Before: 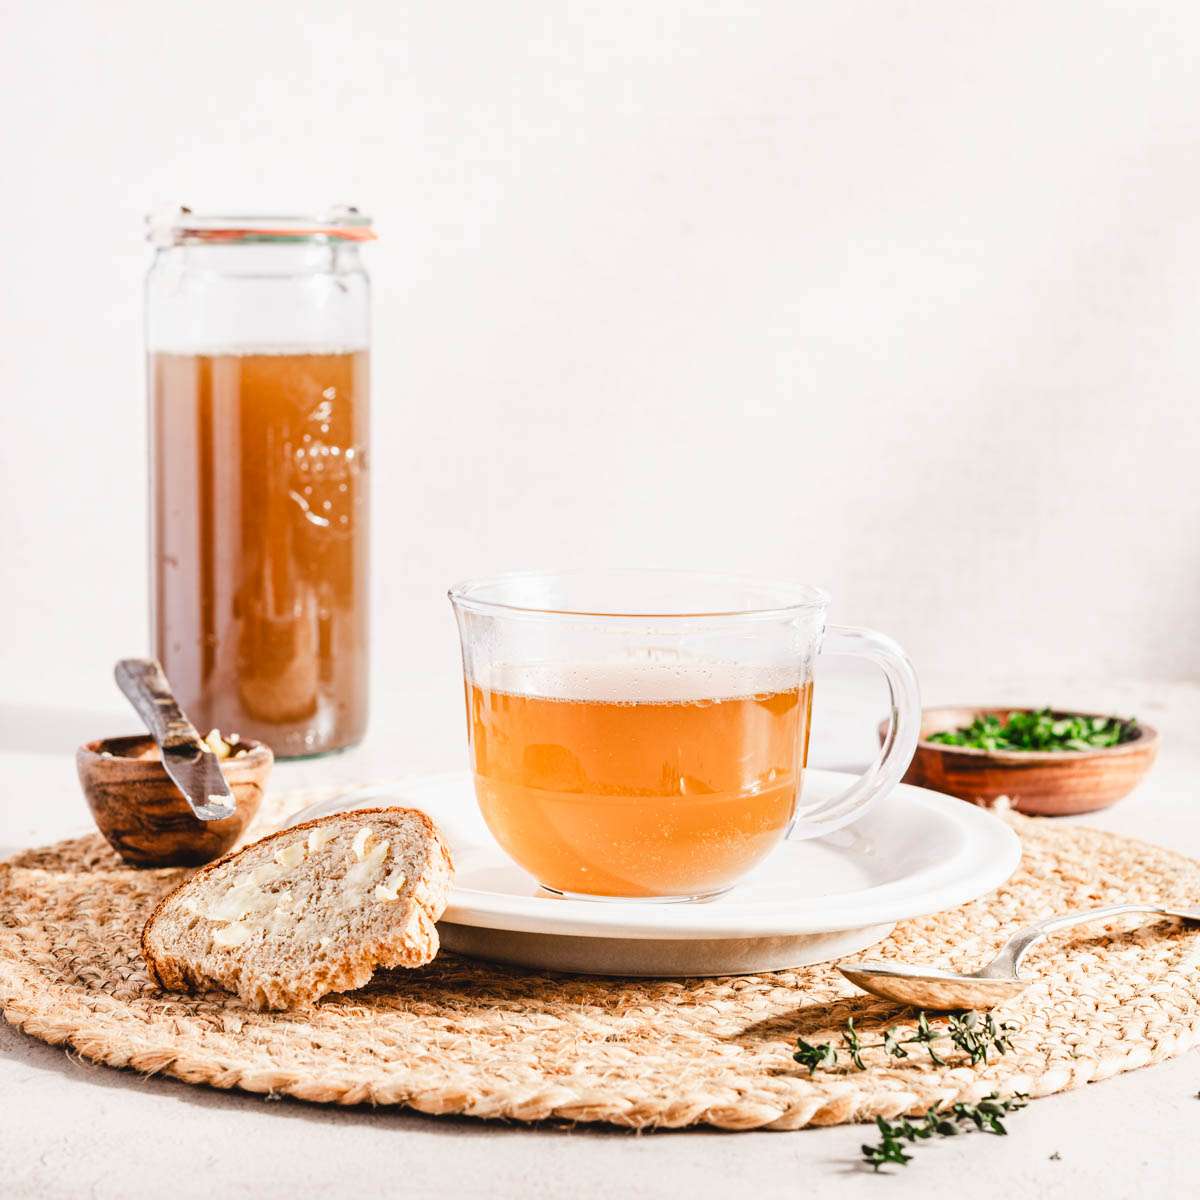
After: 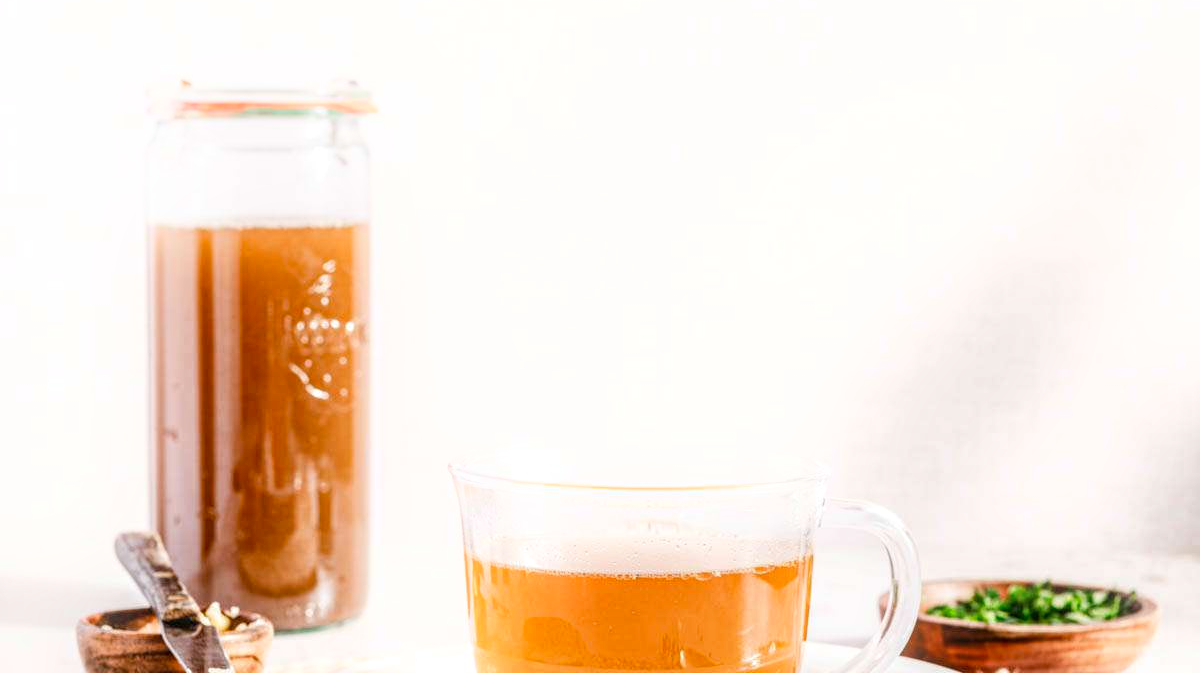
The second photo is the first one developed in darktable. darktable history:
exposure: black level correction 0.001, exposure 0.014 EV, compensate highlight preservation false
bloom: size 9%, threshold 100%, strength 7%
local contrast: highlights 35%, detail 135%
tone equalizer: on, module defaults
contrast brightness saturation: contrast 0.07
haze removal: adaptive false
crop and rotate: top 10.605%, bottom 33.274%
